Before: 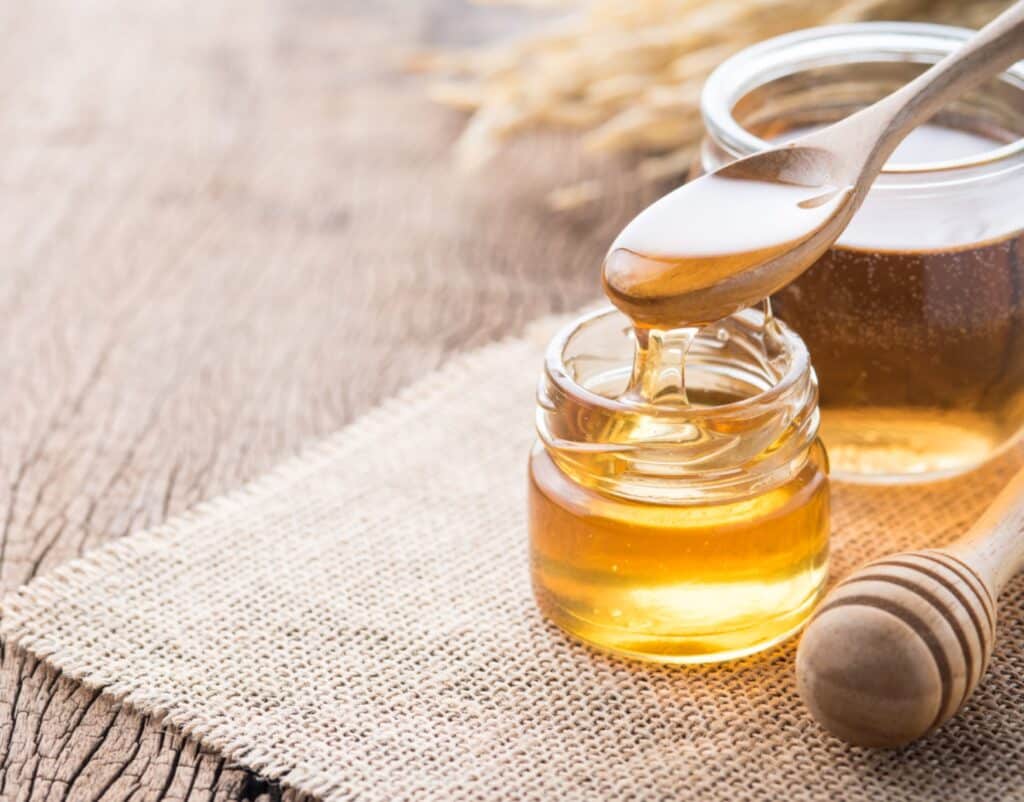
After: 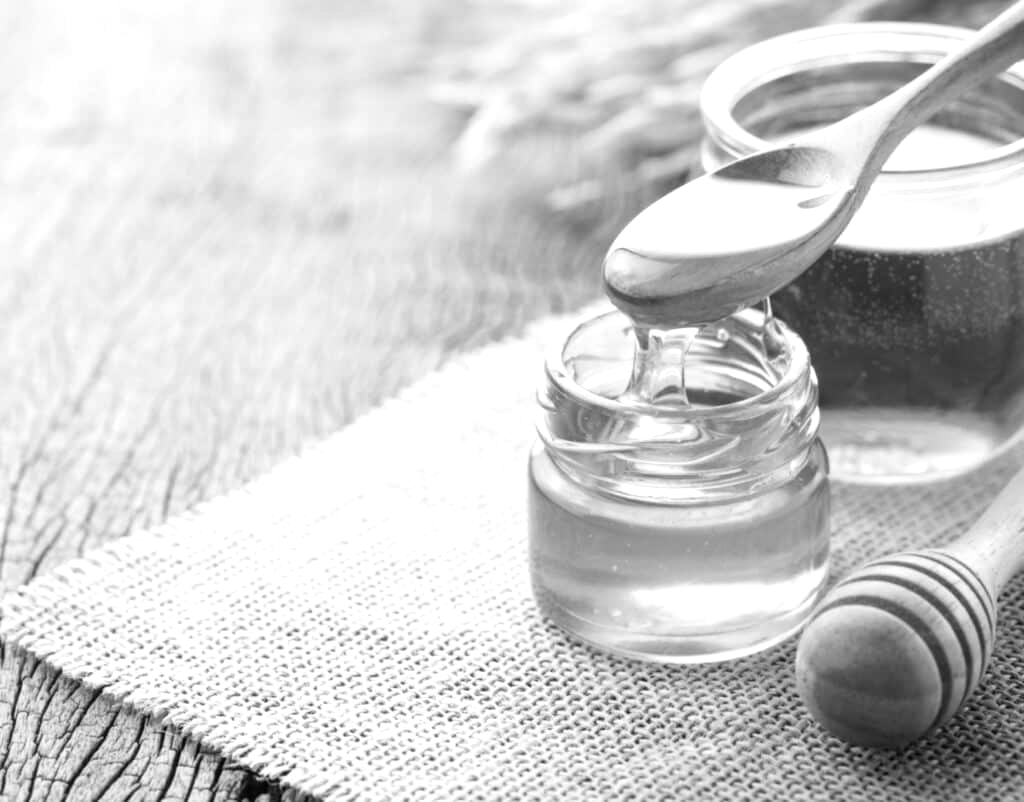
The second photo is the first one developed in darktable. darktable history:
tone equalizer: -8 EV -0.45 EV, -7 EV -0.424 EV, -6 EV -0.332 EV, -5 EV -0.188 EV, -3 EV 0.19 EV, -2 EV 0.309 EV, -1 EV 0.395 EV, +0 EV 0.405 EV
color calibration: output gray [0.22, 0.42, 0.37, 0], x 0.372, y 0.386, temperature 4285.73 K
